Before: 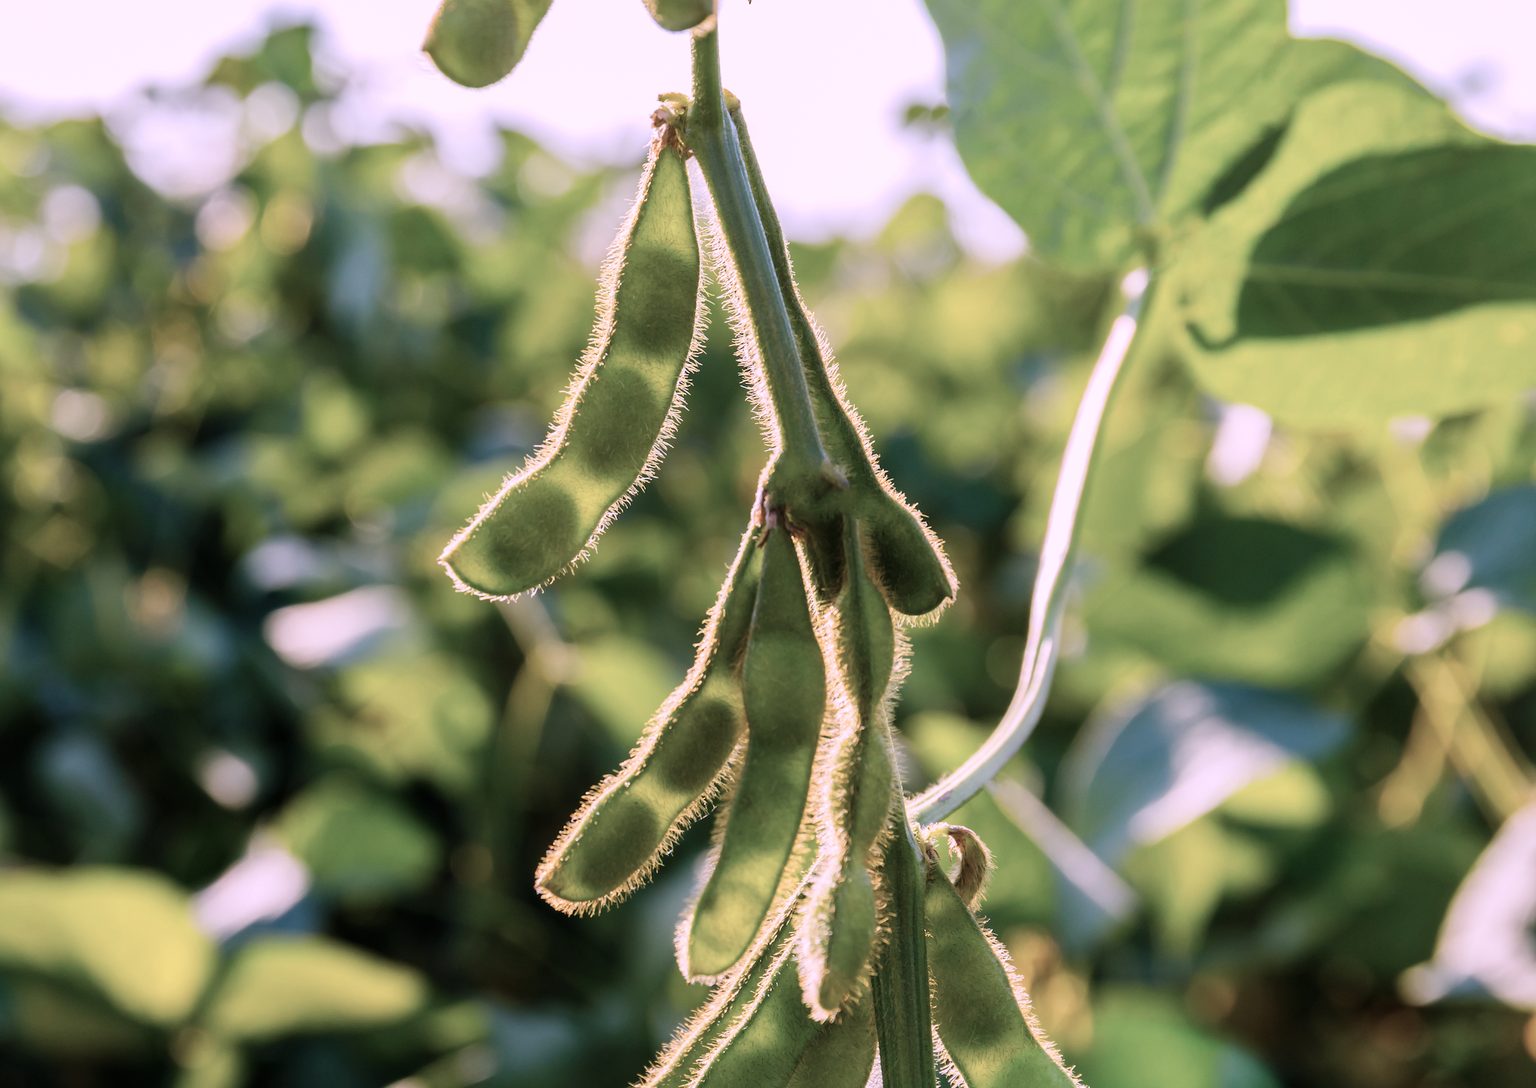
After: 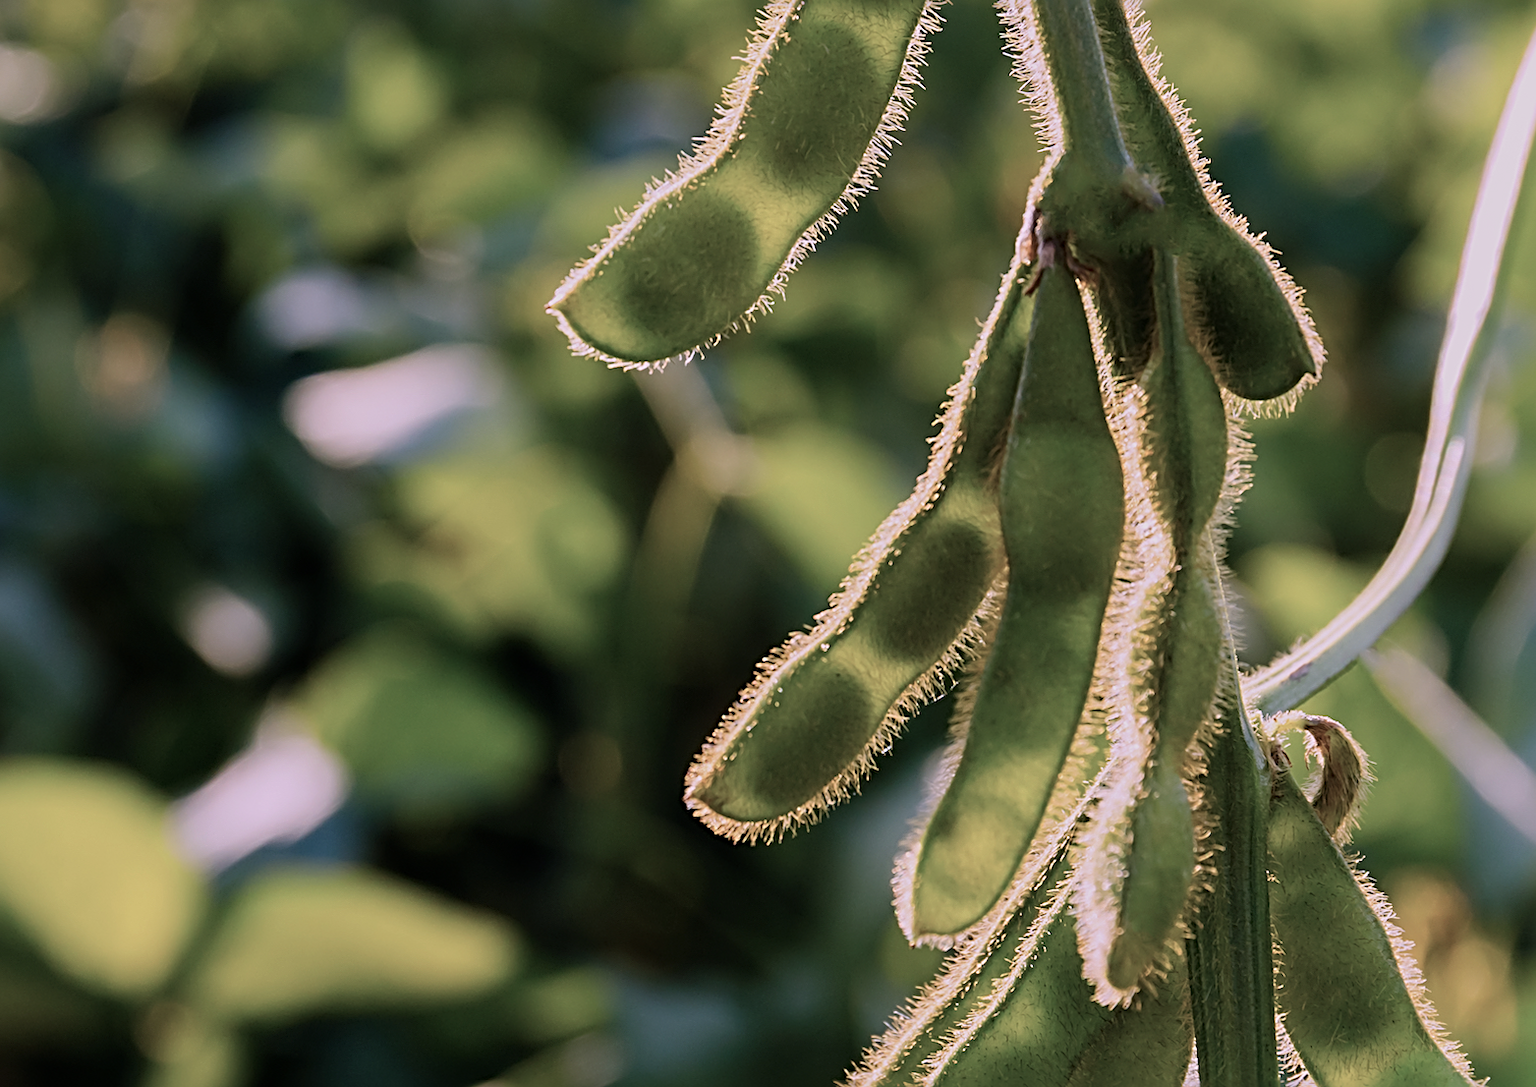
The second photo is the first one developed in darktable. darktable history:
crop and rotate: angle -0.82°, left 3.85%, top 31.828%, right 27.992%
sharpen: radius 3.025, amount 0.757
exposure: exposure -0.462 EV, compensate highlight preservation false
